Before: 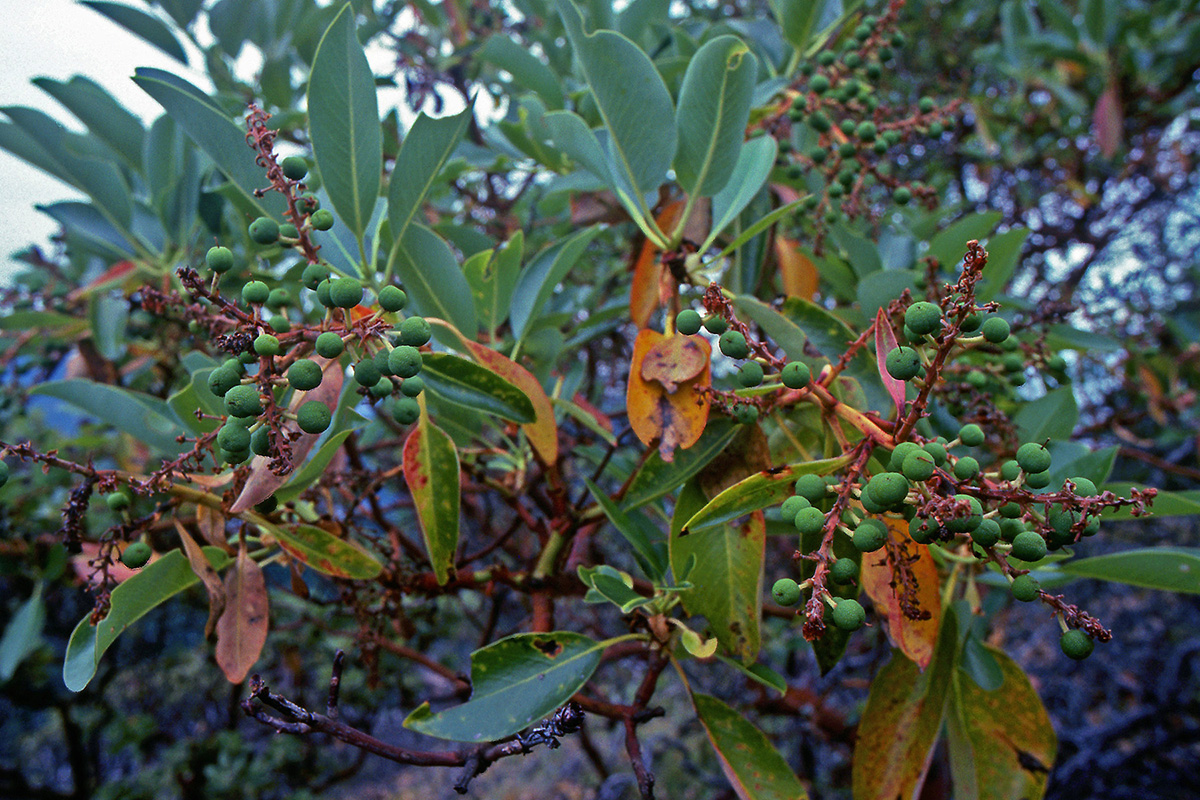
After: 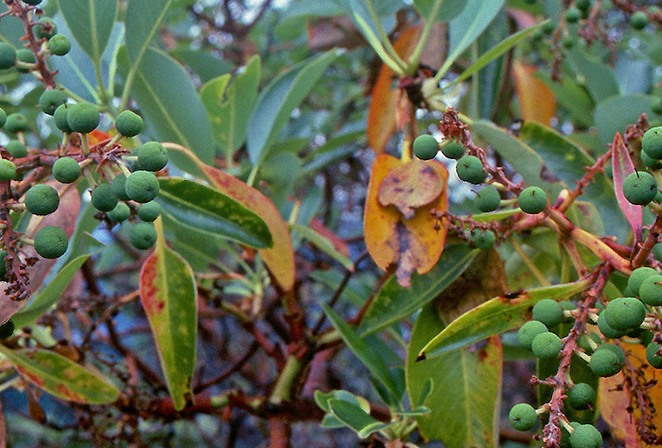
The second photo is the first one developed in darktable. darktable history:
crop and rotate: left 21.959%, top 21.995%, right 22.793%, bottom 21.915%
